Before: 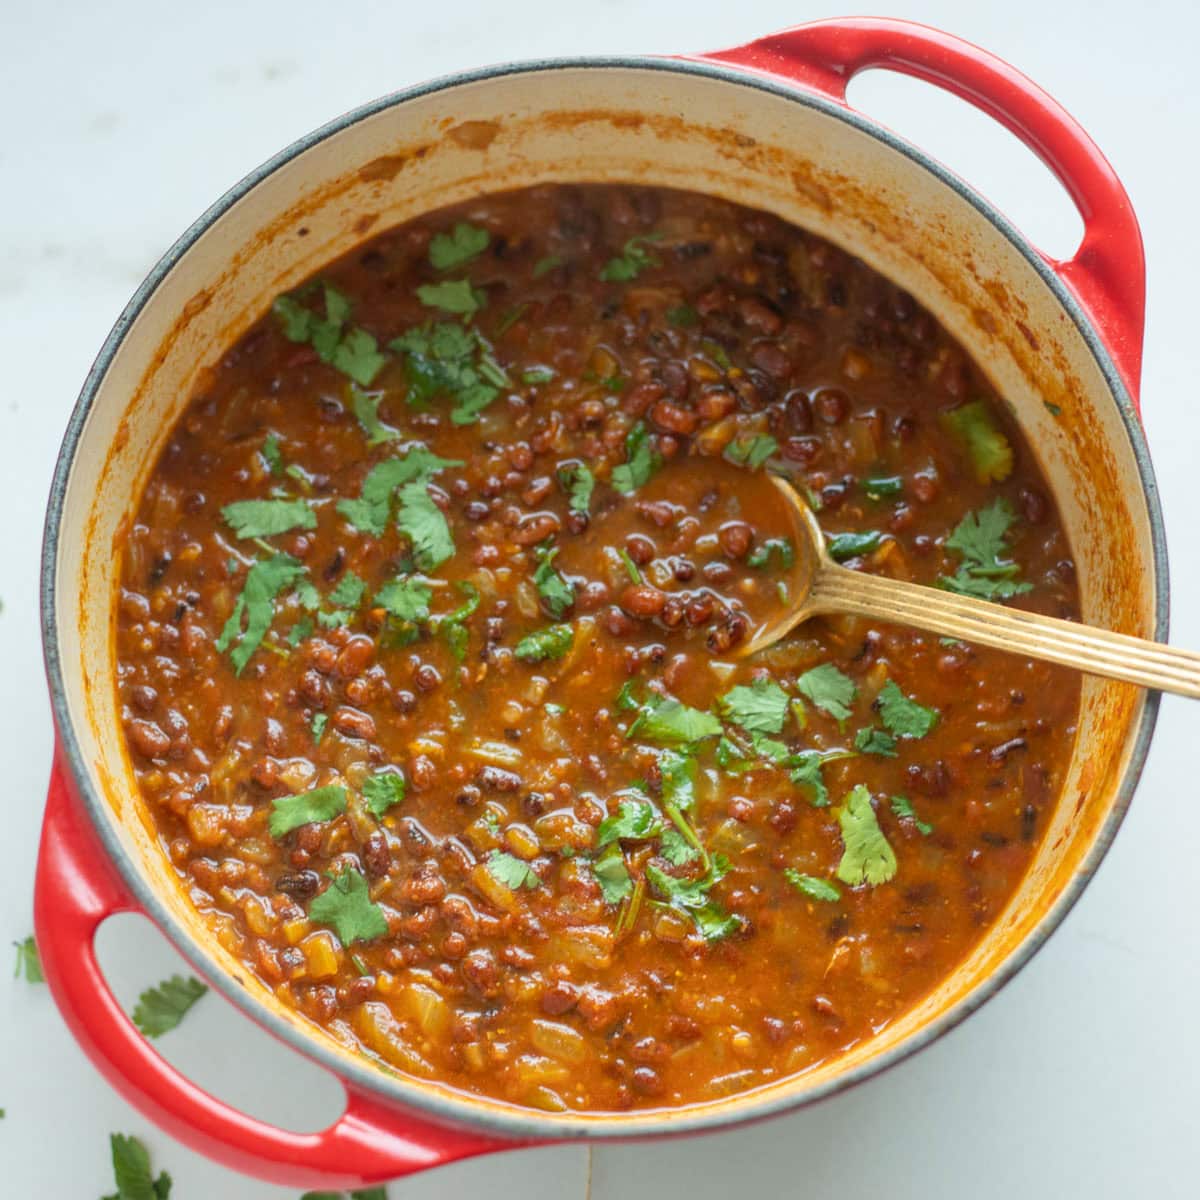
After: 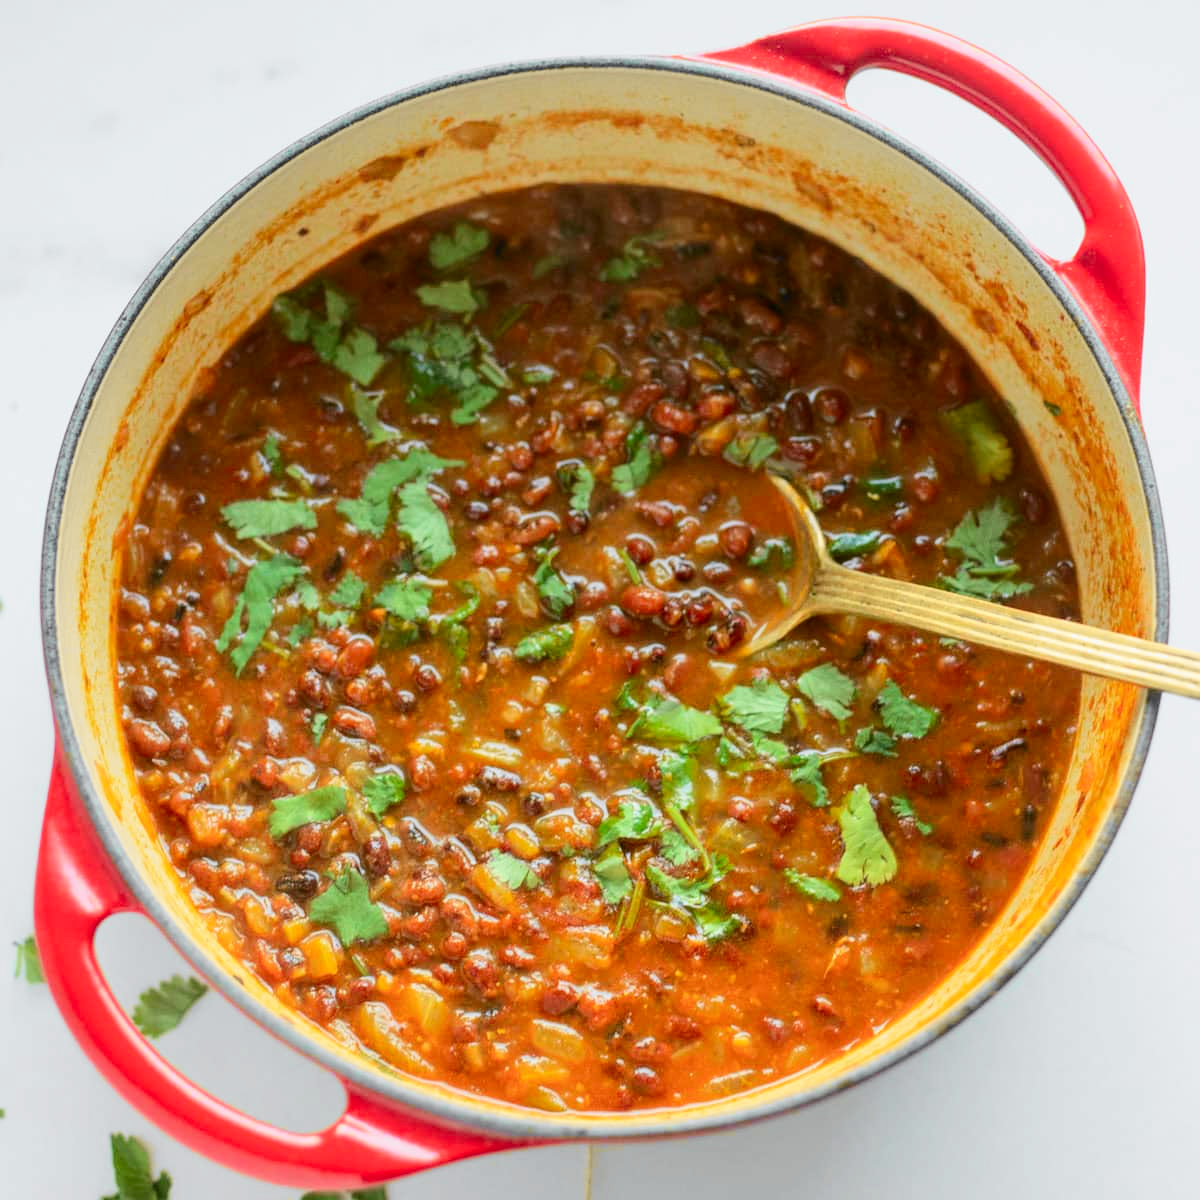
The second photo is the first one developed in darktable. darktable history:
tone curve: curves: ch0 [(0, 0) (0.071, 0.047) (0.266, 0.26) (0.483, 0.554) (0.753, 0.811) (1, 0.983)]; ch1 [(0, 0) (0.346, 0.307) (0.408, 0.387) (0.463, 0.465) (0.482, 0.493) (0.502, 0.5) (0.517, 0.502) (0.55, 0.548) (0.597, 0.61) (0.651, 0.698) (1, 1)]; ch2 [(0, 0) (0.346, 0.34) (0.434, 0.46) (0.485, 0.494) (0.5, 0.494) (0.517, 0.506) (0.526, 0.545) (0.583, 0.61) (0.625, 0.659) (1, 1)], color space Lab, independent channels, preserve colors none
